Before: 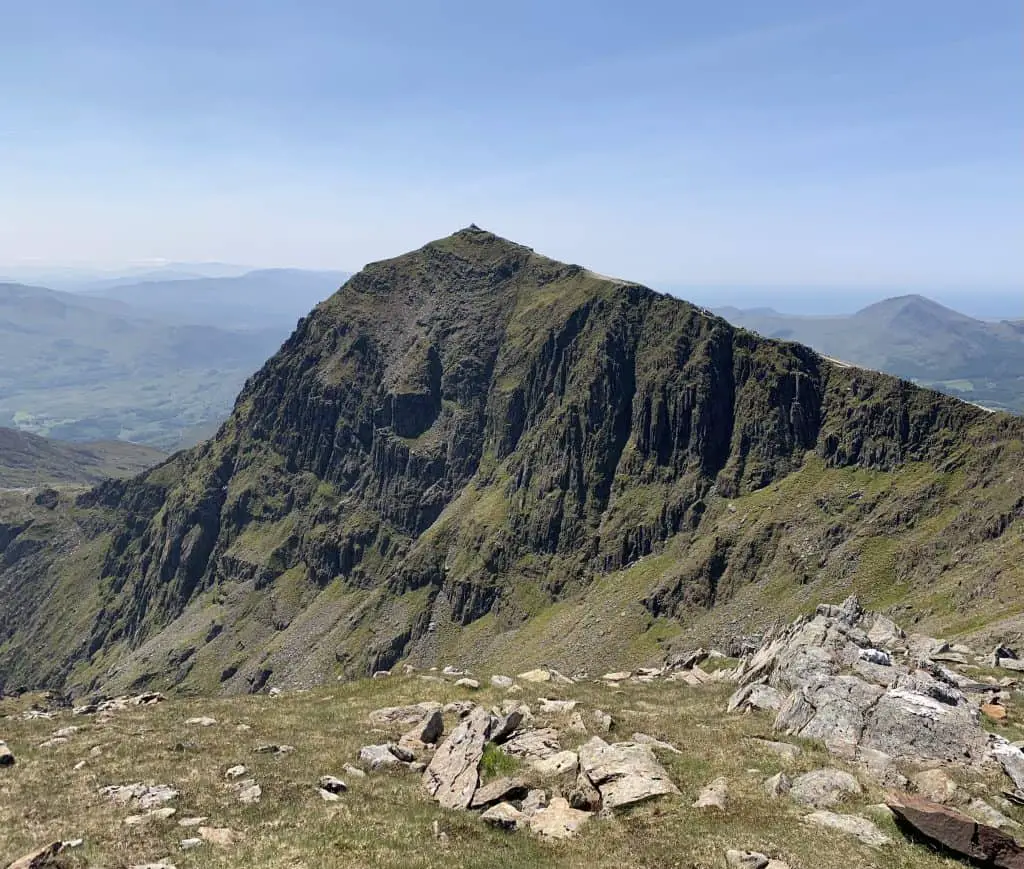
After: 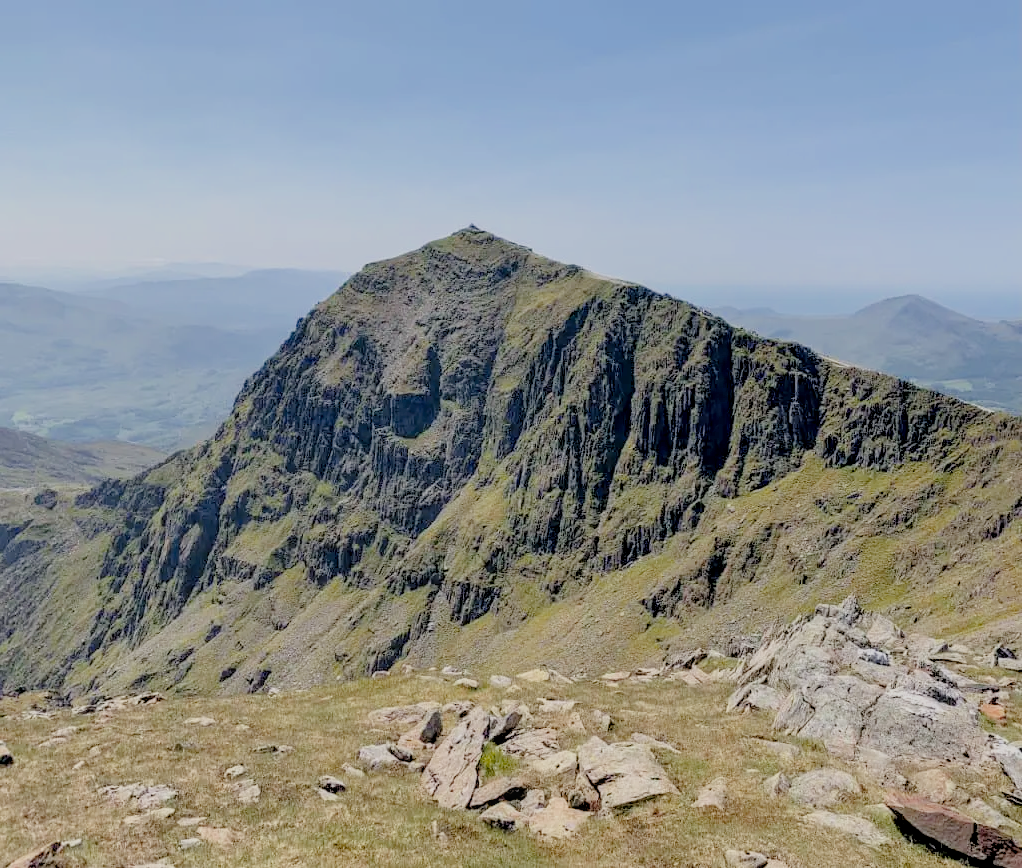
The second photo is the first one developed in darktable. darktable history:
exposure: exposure 1.001 EV, compensate highlight preservation false
filmic rgb: black relative exposure -4.48 EV, white relative exposure 6.57 EV, hardness 1.89, contrast 0.504
contrast brightness saturation: contrast 0.079, saturation 0.198
crop and rotate: left 0.168%, bottom 0.01%
local contrast: on, module defaults
color correction: highlights a* -0.103, highlights b* 0.102
color zones: curves: ch1 [(0.235, 0.558) (0.75, 0.5)]; ch2 [(0.25, 0.462) (0.749, 0.457)]
